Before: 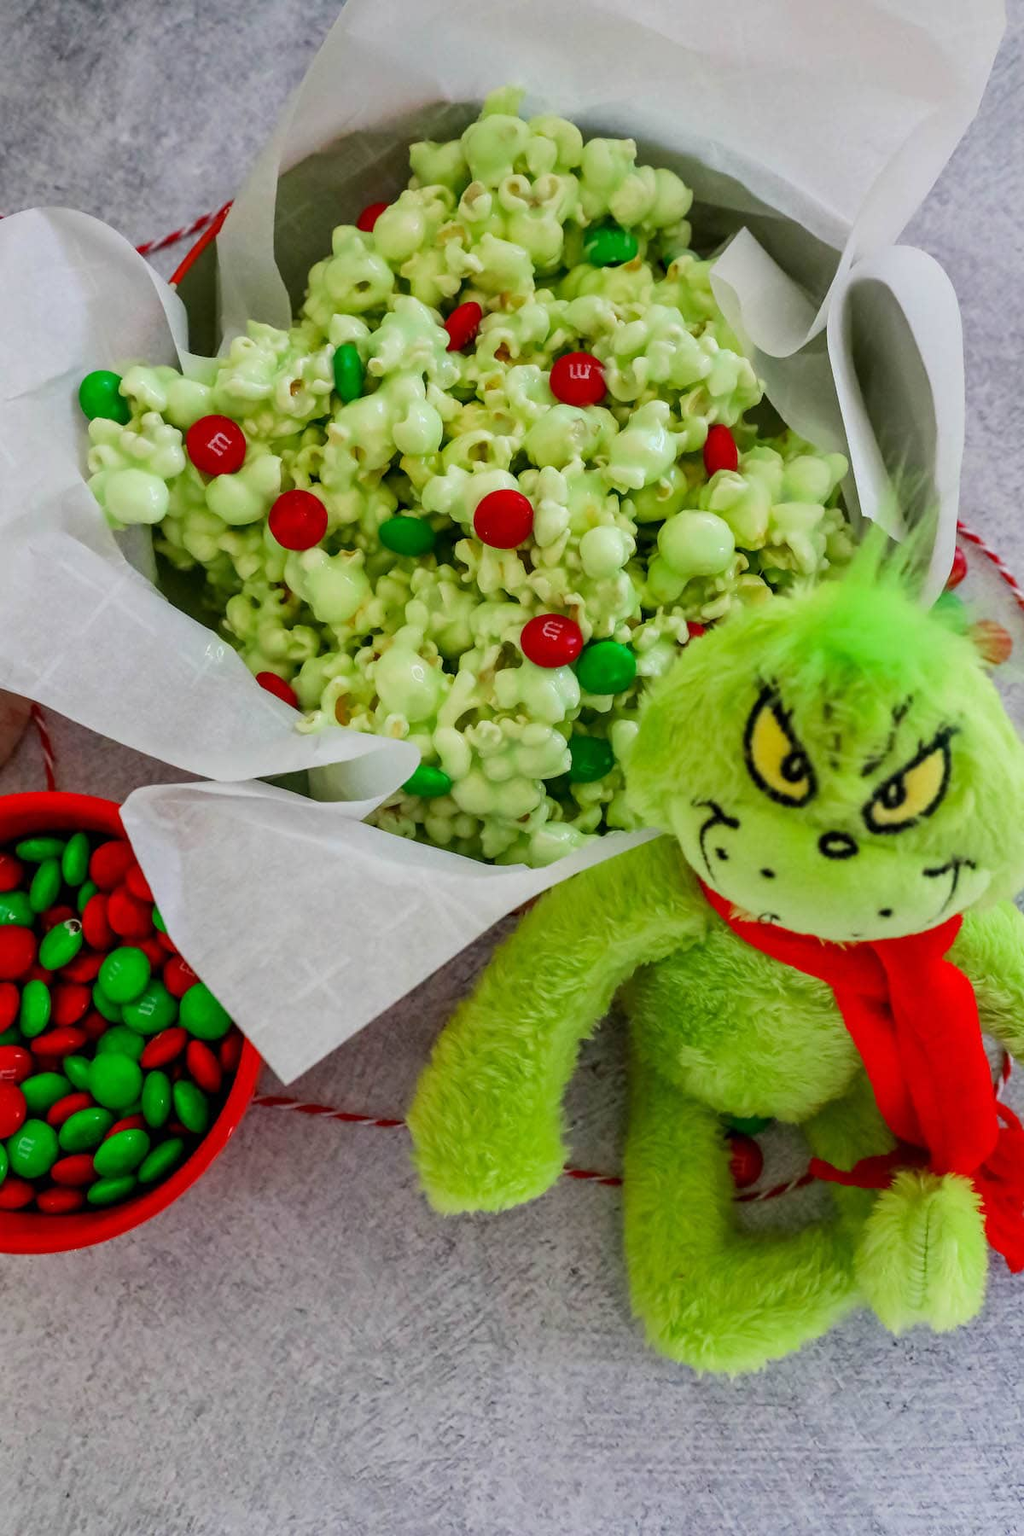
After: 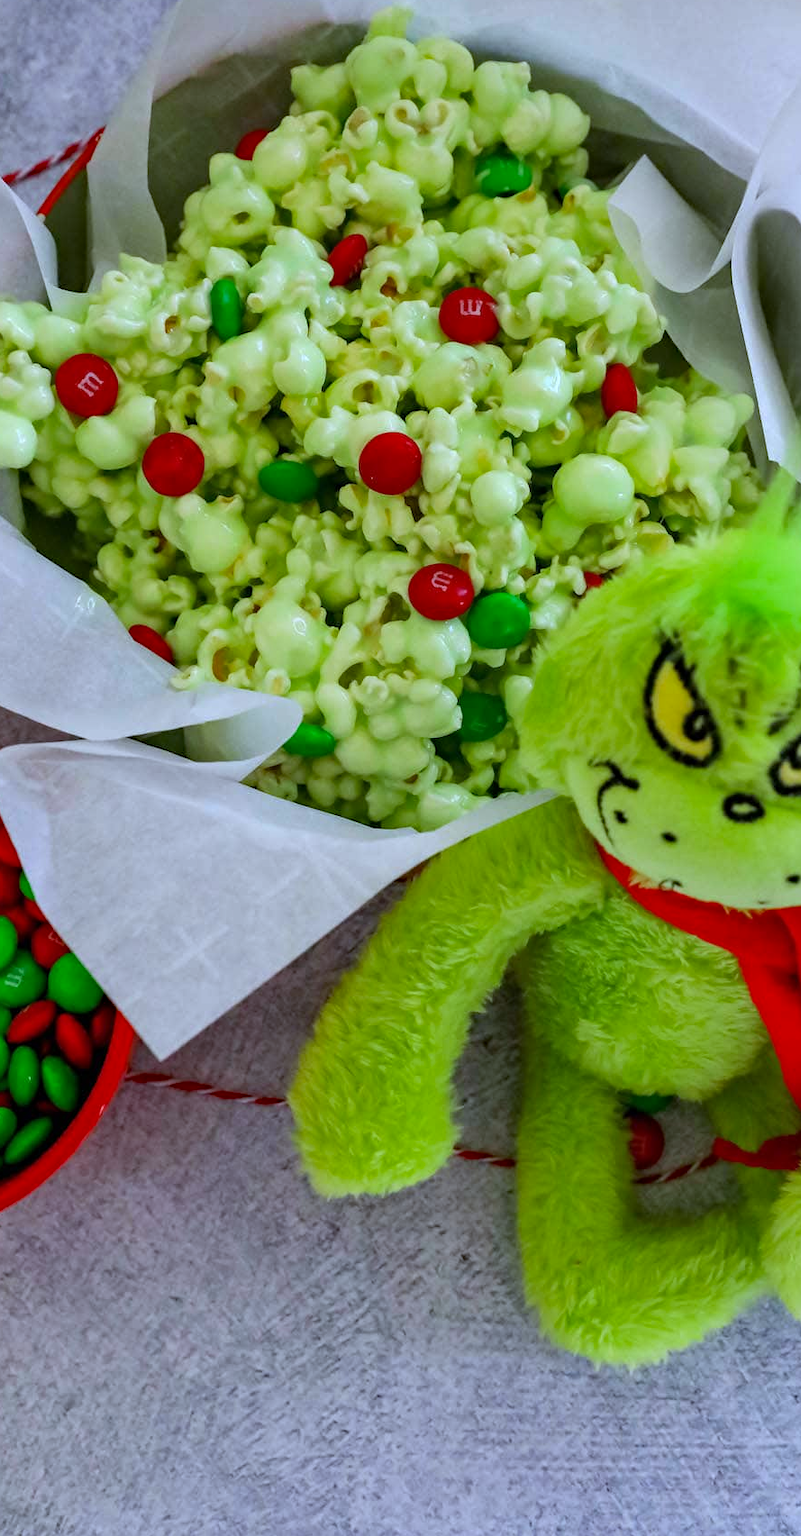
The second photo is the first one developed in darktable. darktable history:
white balance: red 0.926, green 1.003, blue 1.133
haze removal: compatibility mode true, adaptive false
crop and rotate: left 13.15%, top 5.251%, right 12.609%
